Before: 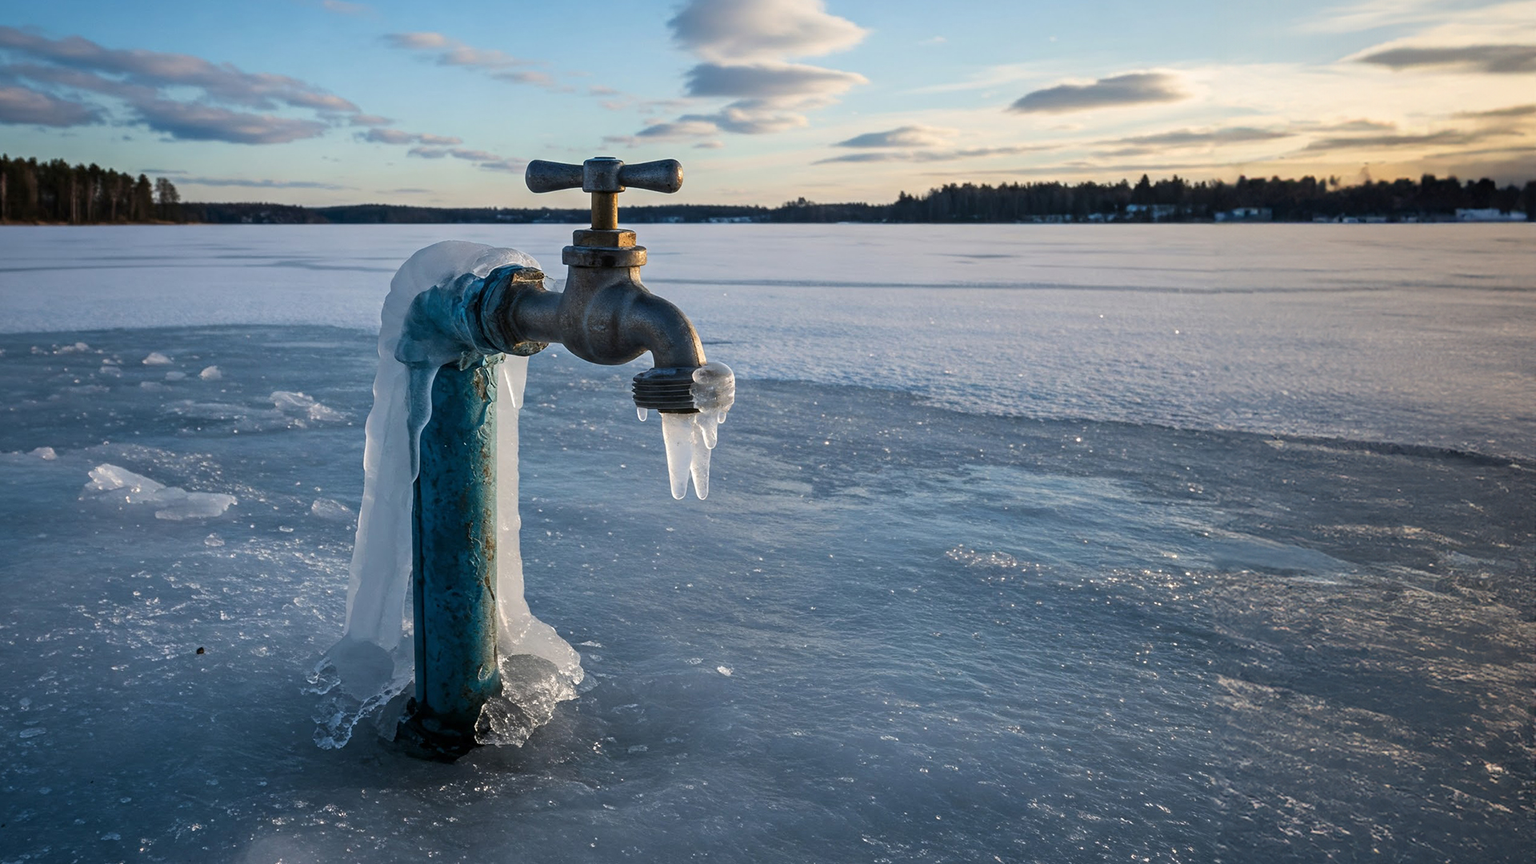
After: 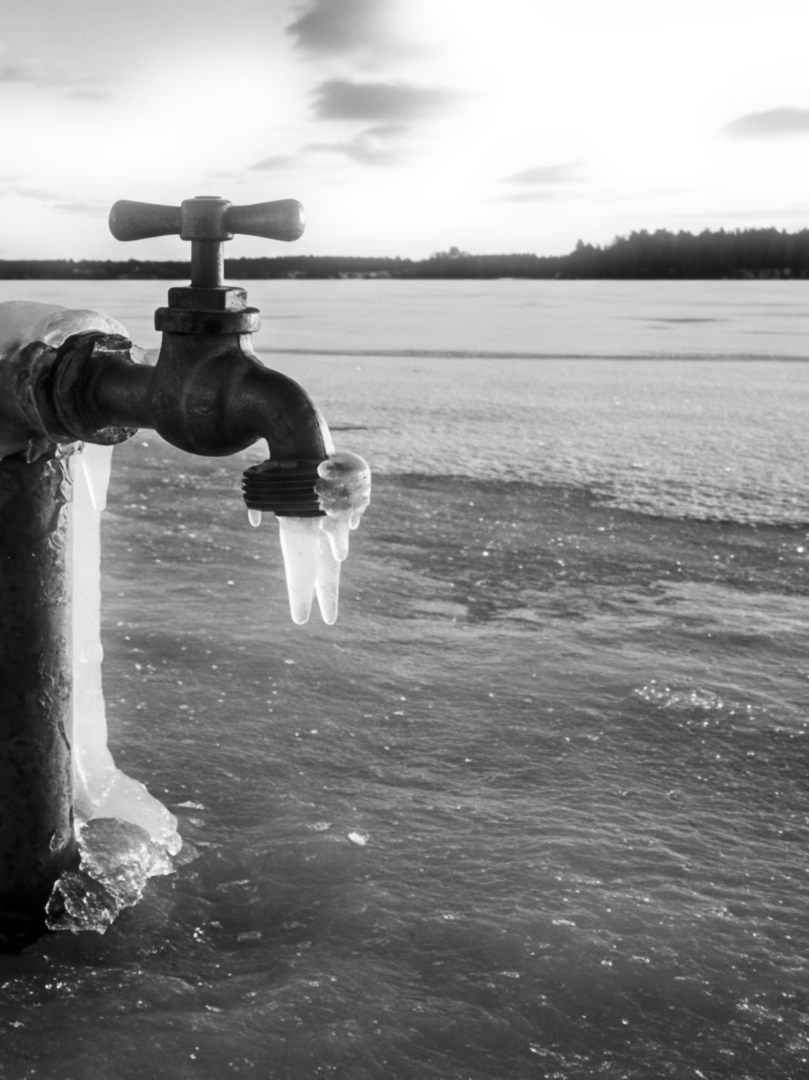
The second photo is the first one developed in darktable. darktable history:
bloom: size 5%, threshold 95%, strength 15%
lowpass: radius 0.76, contrast 1.56, saturation 0, unbound 0
monochrome: on, module defaults
crop: left 28.583%, right 29.231%
